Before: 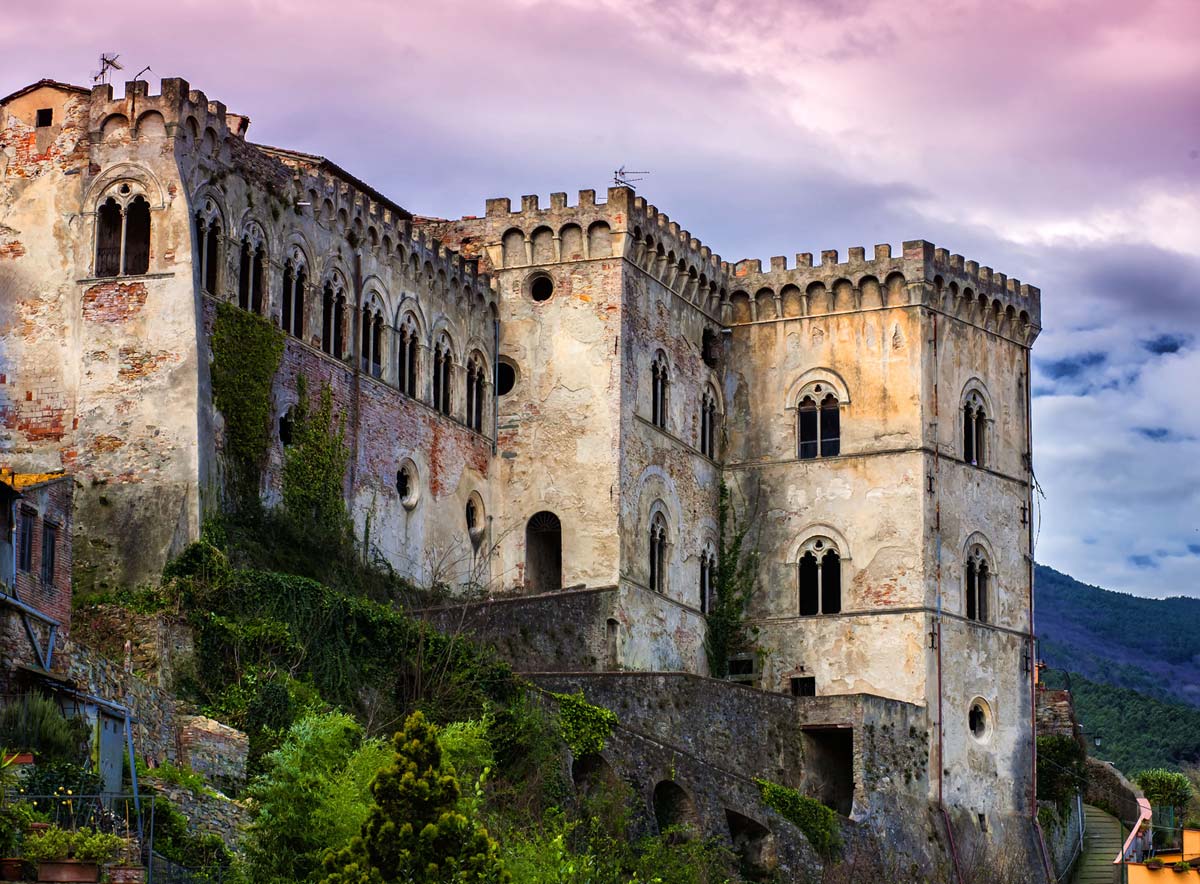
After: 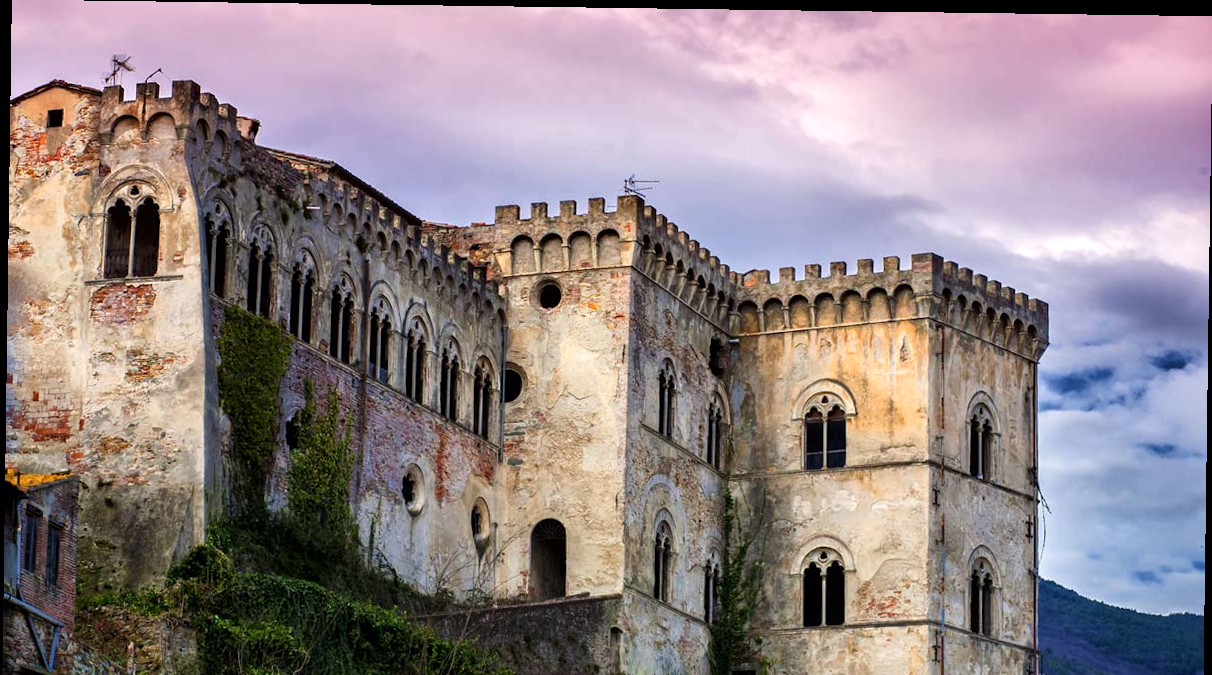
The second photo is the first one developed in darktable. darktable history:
crop: bottom 24.967%
rotate and perspective: rotation 0.8°, automatic cropping off
local contrast: mode bilateral grid, contrast 20, coarseness 50, detail 120%, midtone range 0.2
